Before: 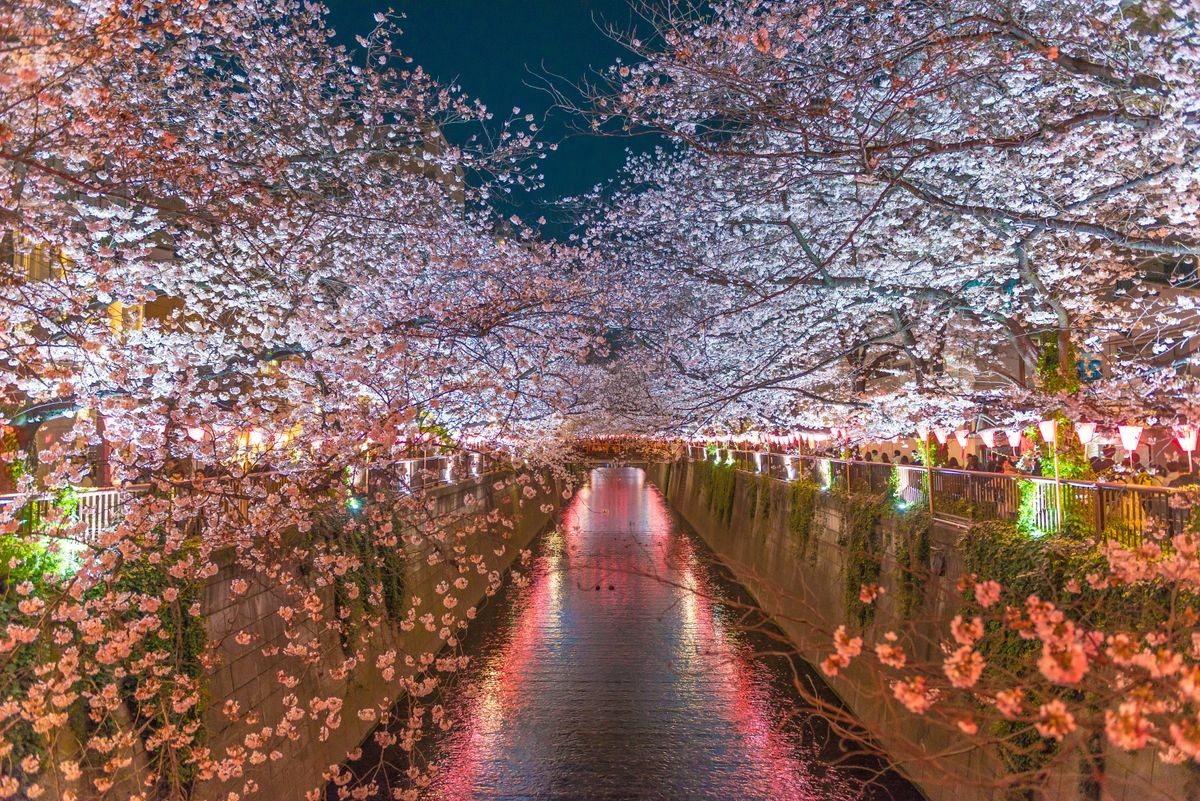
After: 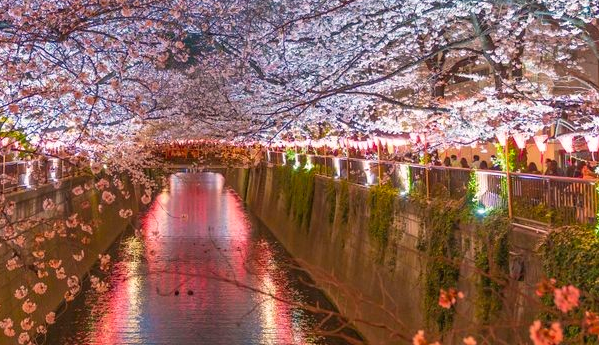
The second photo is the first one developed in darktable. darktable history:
crop: left 35.101%, top 36.876%, right 14.974%, bottom 20.016%
color correction: highlights a* 3.51, highlights b* 2.19, saturation 1.15
exposure: black level correction 0.001, compensate exposure bias true, compensate highlight preservation false
